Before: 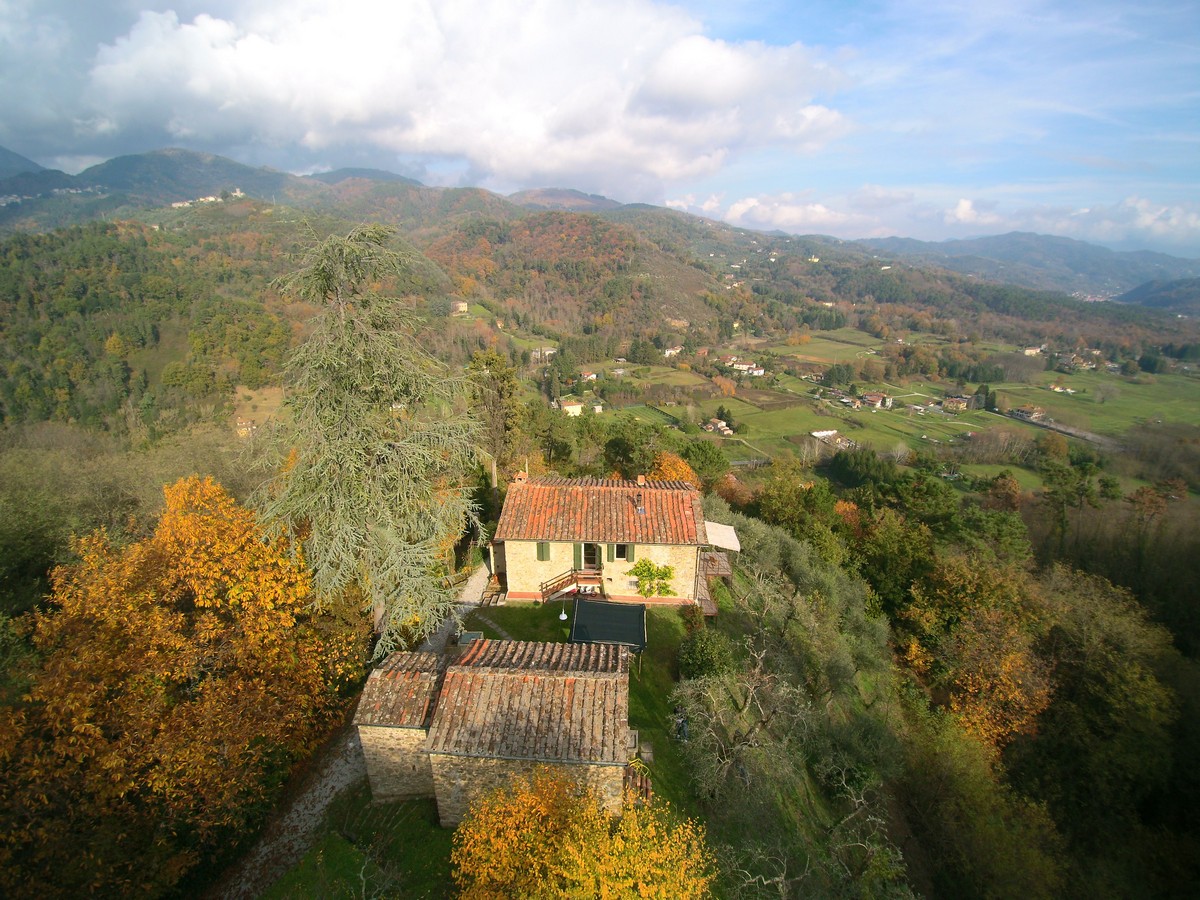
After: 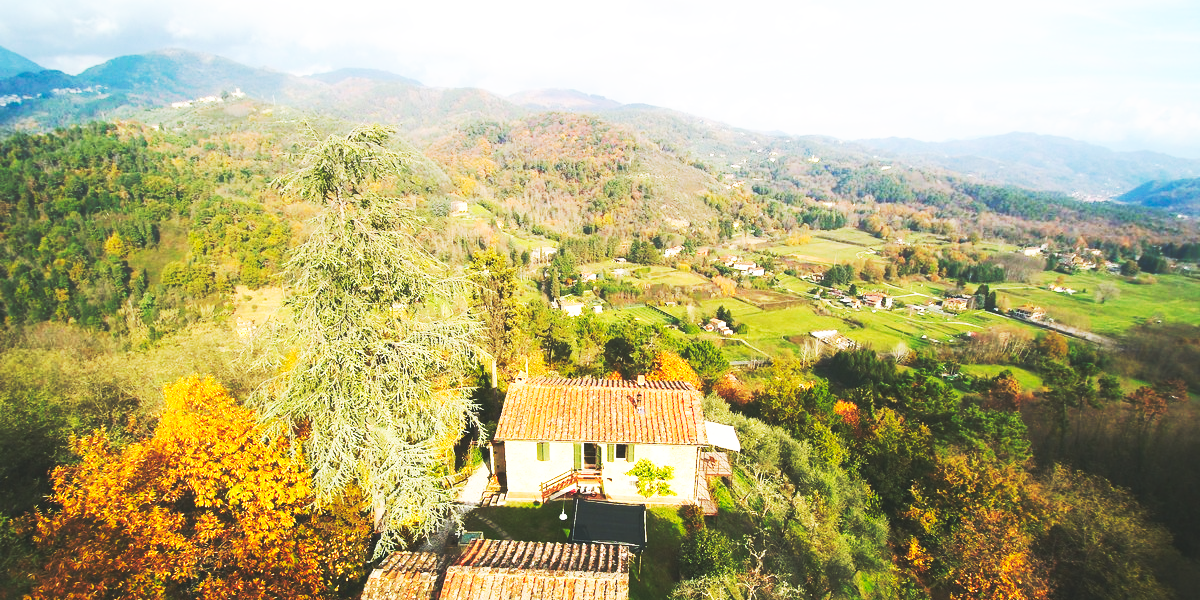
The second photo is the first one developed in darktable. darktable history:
crop: top 11.166%, bottom 22.168%
base curve: curves: ch0 [(0, 0.015) (0.085, 0.116) (0.134, 0.298) (0.19, 0.545) (0.296, 0.764) (0.599, 0.982) (1, 1)], preserve colors none
